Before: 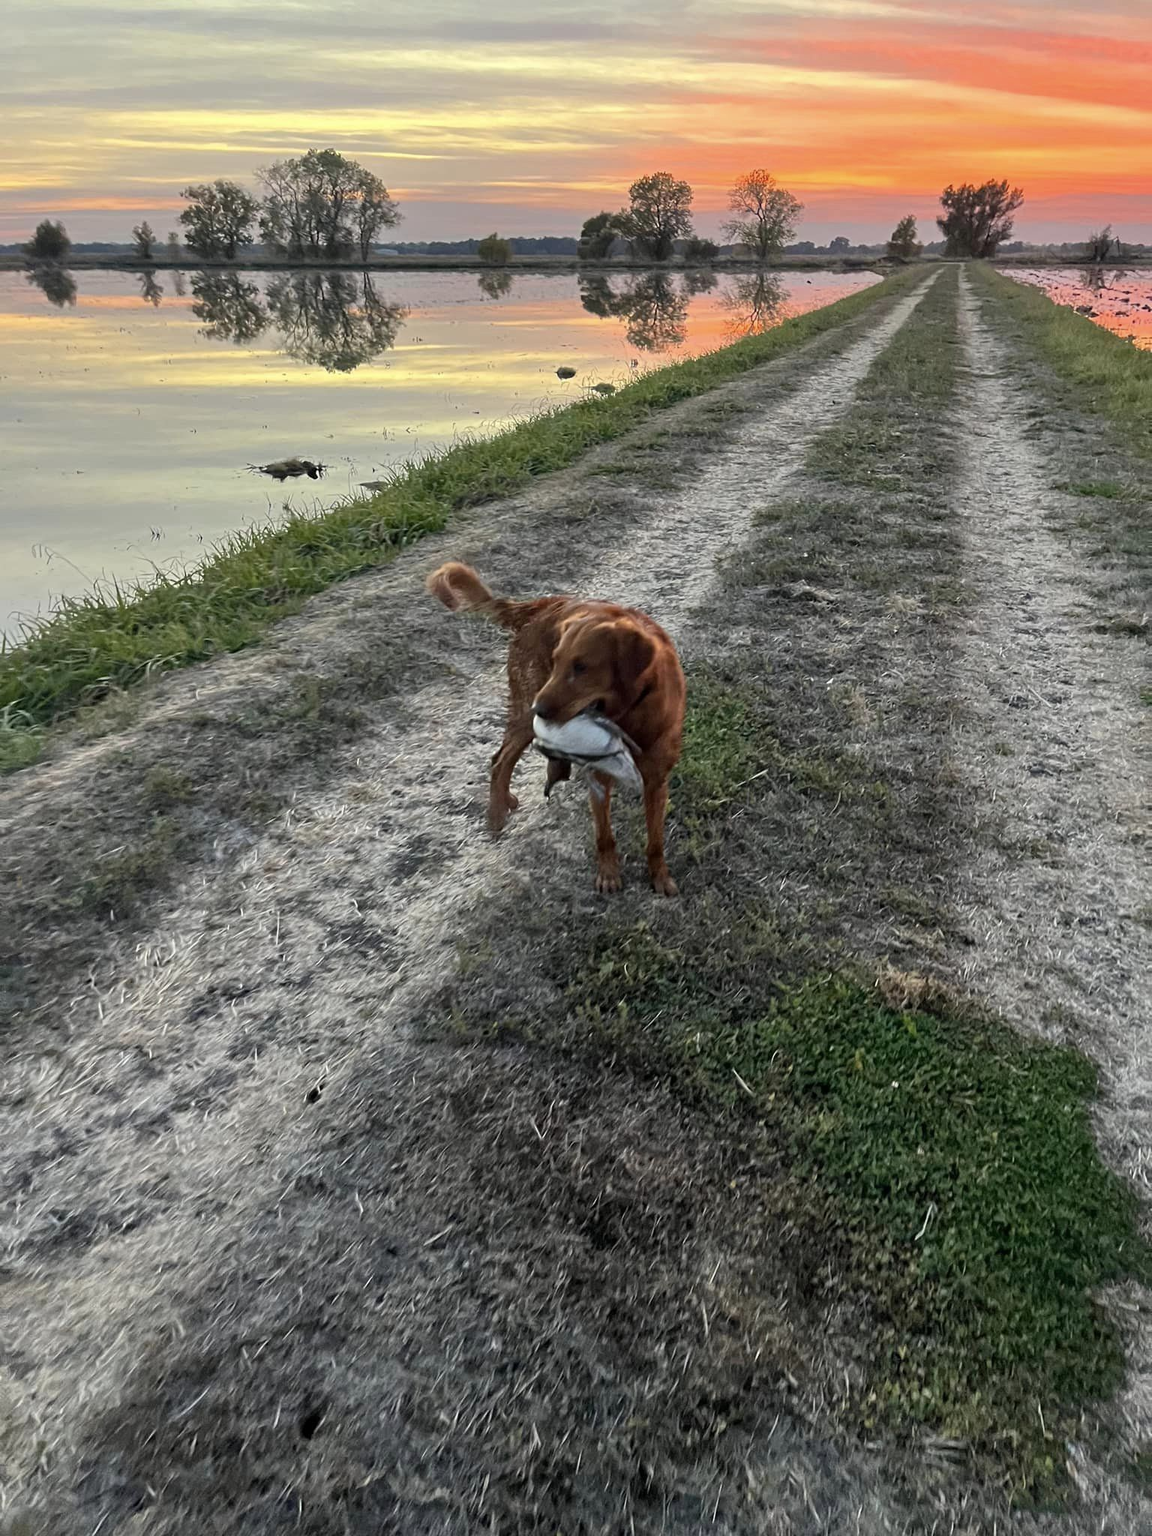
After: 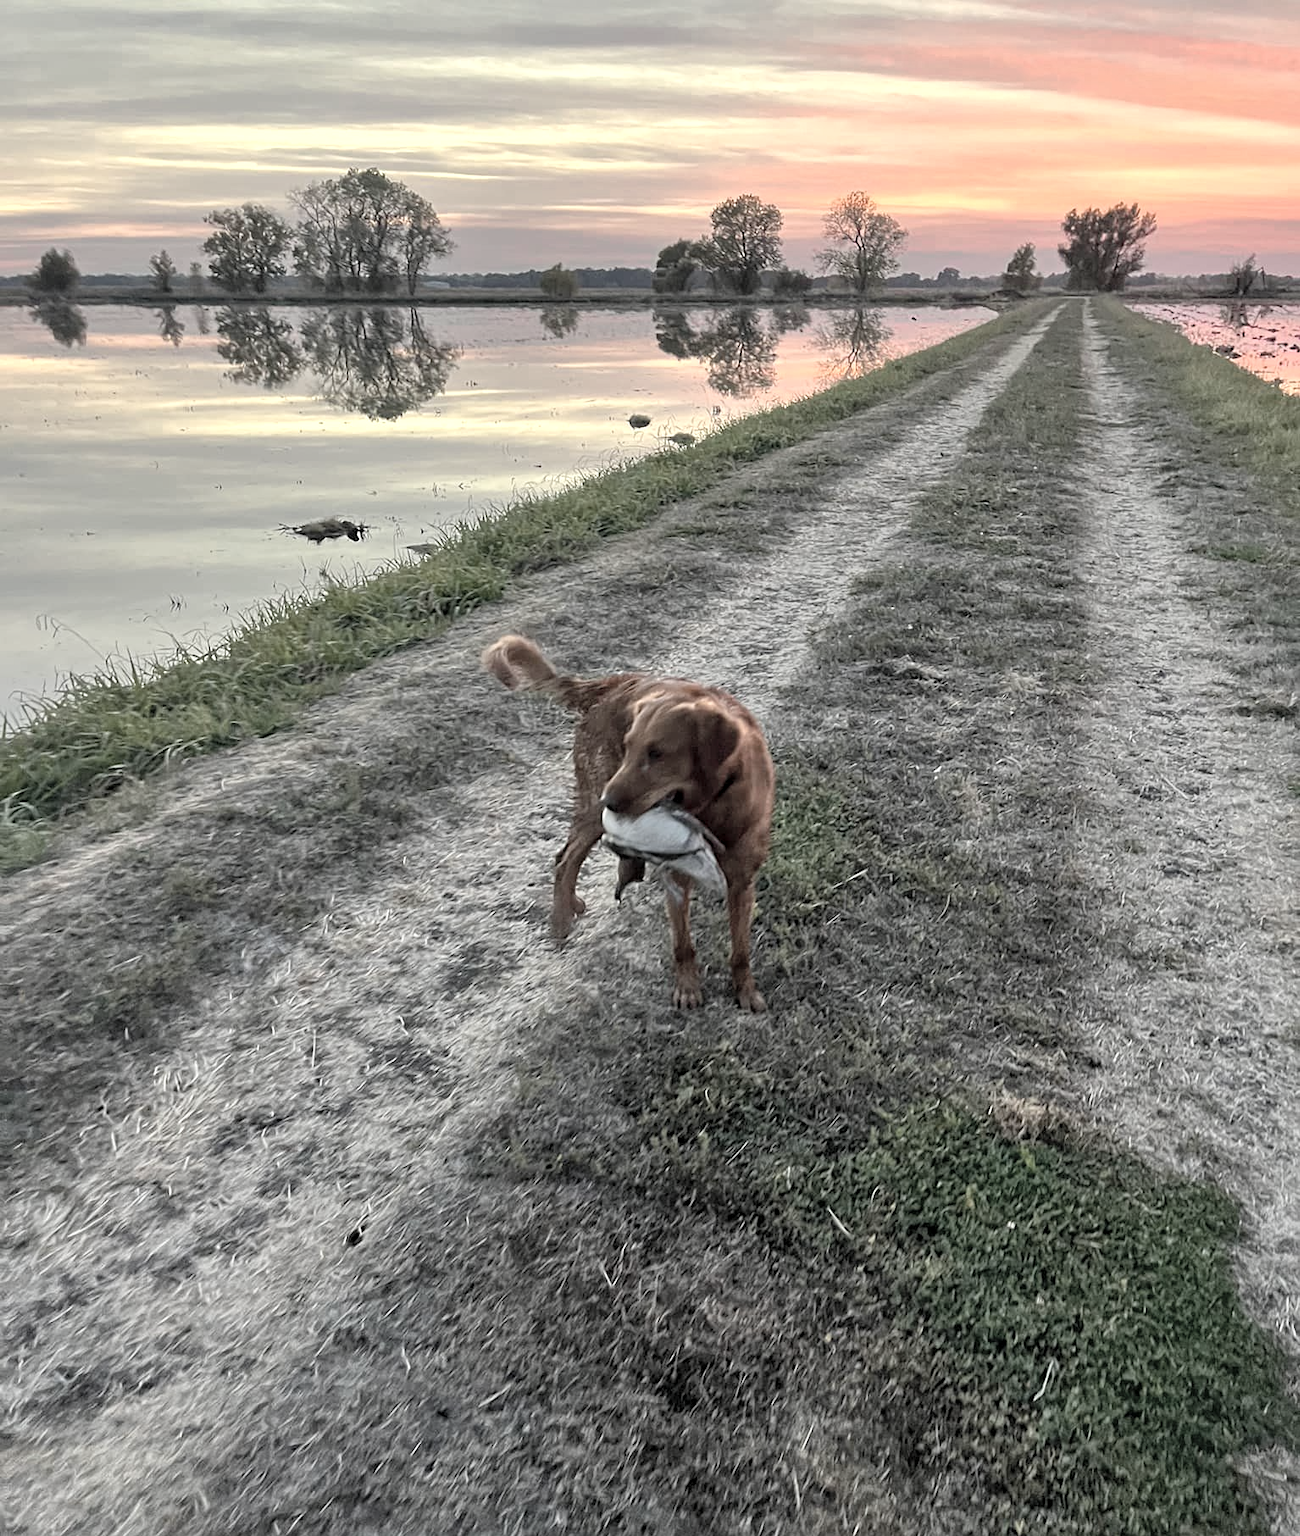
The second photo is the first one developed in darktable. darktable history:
shadows and highlights: shadows 29.8, highlights -30.36, low approximation 0.01, soften with gaussian
color zones: curves: ch0 [(0, 0.6) (0.129, 0.585) (0.193, 0.596) (0.429, 0.5) (0.571, 0.5) (0.714, 0.5) (0.857, 0.5) (1, 0.6)]; ch1 [(0, 0.453) (0.112, 0.245) (0.213, 0.252) (0.429, 0.233) (0.571, 0.231) (0.683, 0.242) (0.857, 0.296) (1, 0.453)]
exposure: exposure -0.158 EV, compensate highlight preservation false
sharpen: amount 0.208
contrast brightness saturation: brightness 0.138
crop and rotate: top 0%, bottom 11.467%
local contrast: highlights 106%, shadows 98%, detail 120%, midtone range 0.2
